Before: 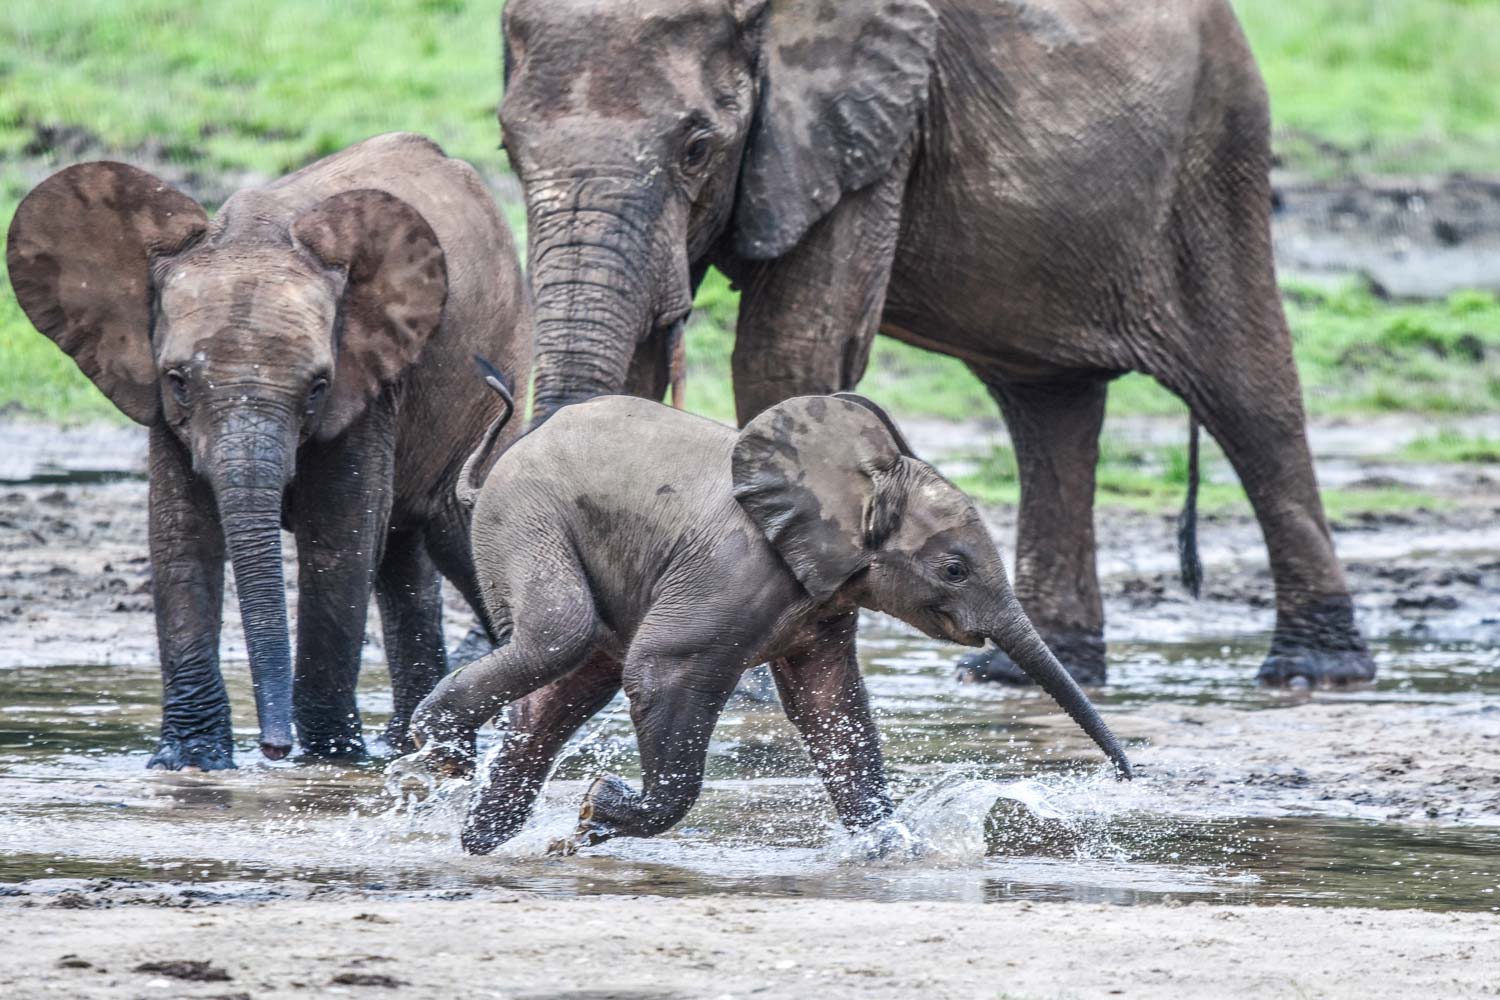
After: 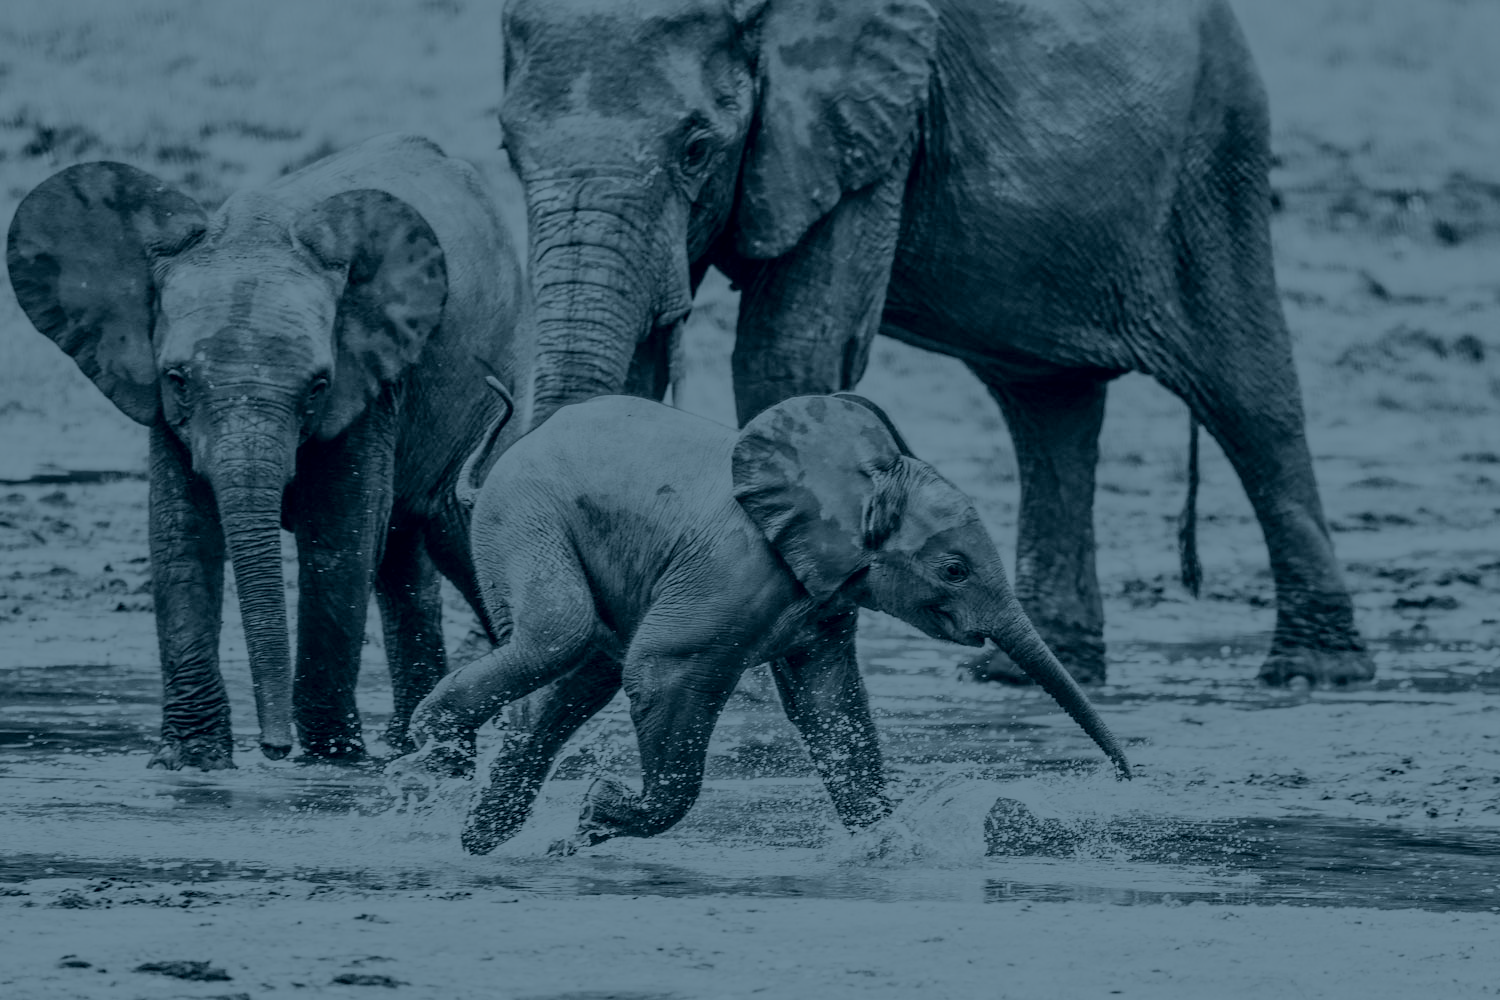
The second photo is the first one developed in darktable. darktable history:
colorize: hue 194.4°, saturation 29%, source mix 61.75%, lightness 3.98%, version 1
base curve: curves: ch0 [(0, 0) (0.028, 0.03) (0.121, 0.232) (0.46, 0.748) (0.859, 0.968) (1, 1)], preserve colors none
